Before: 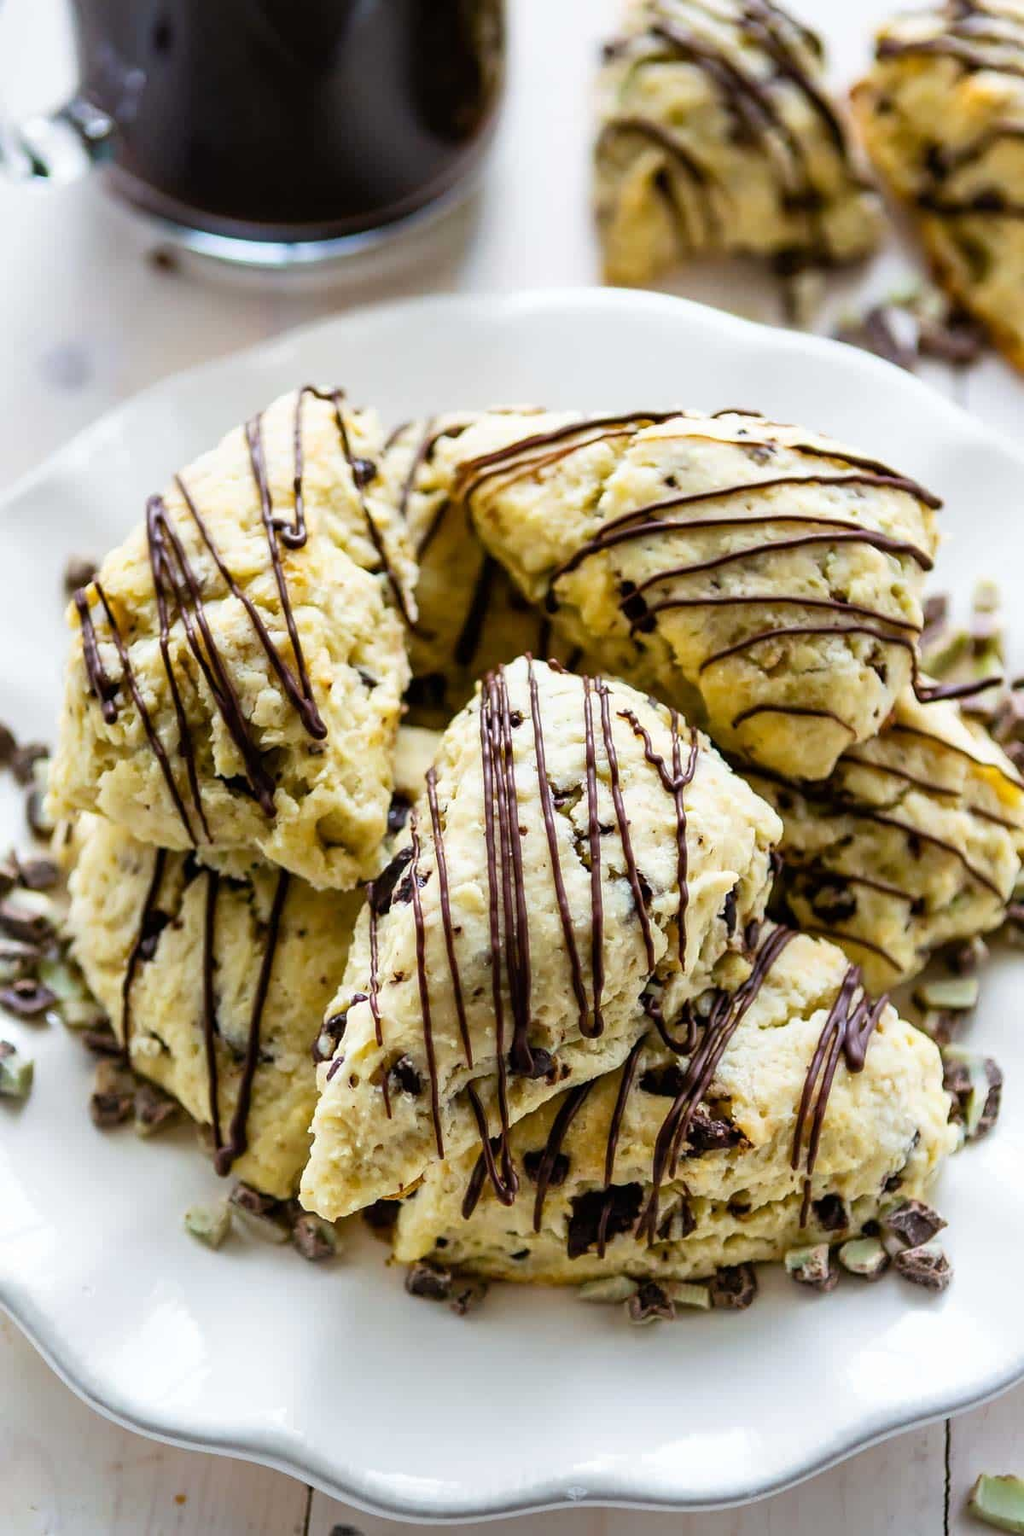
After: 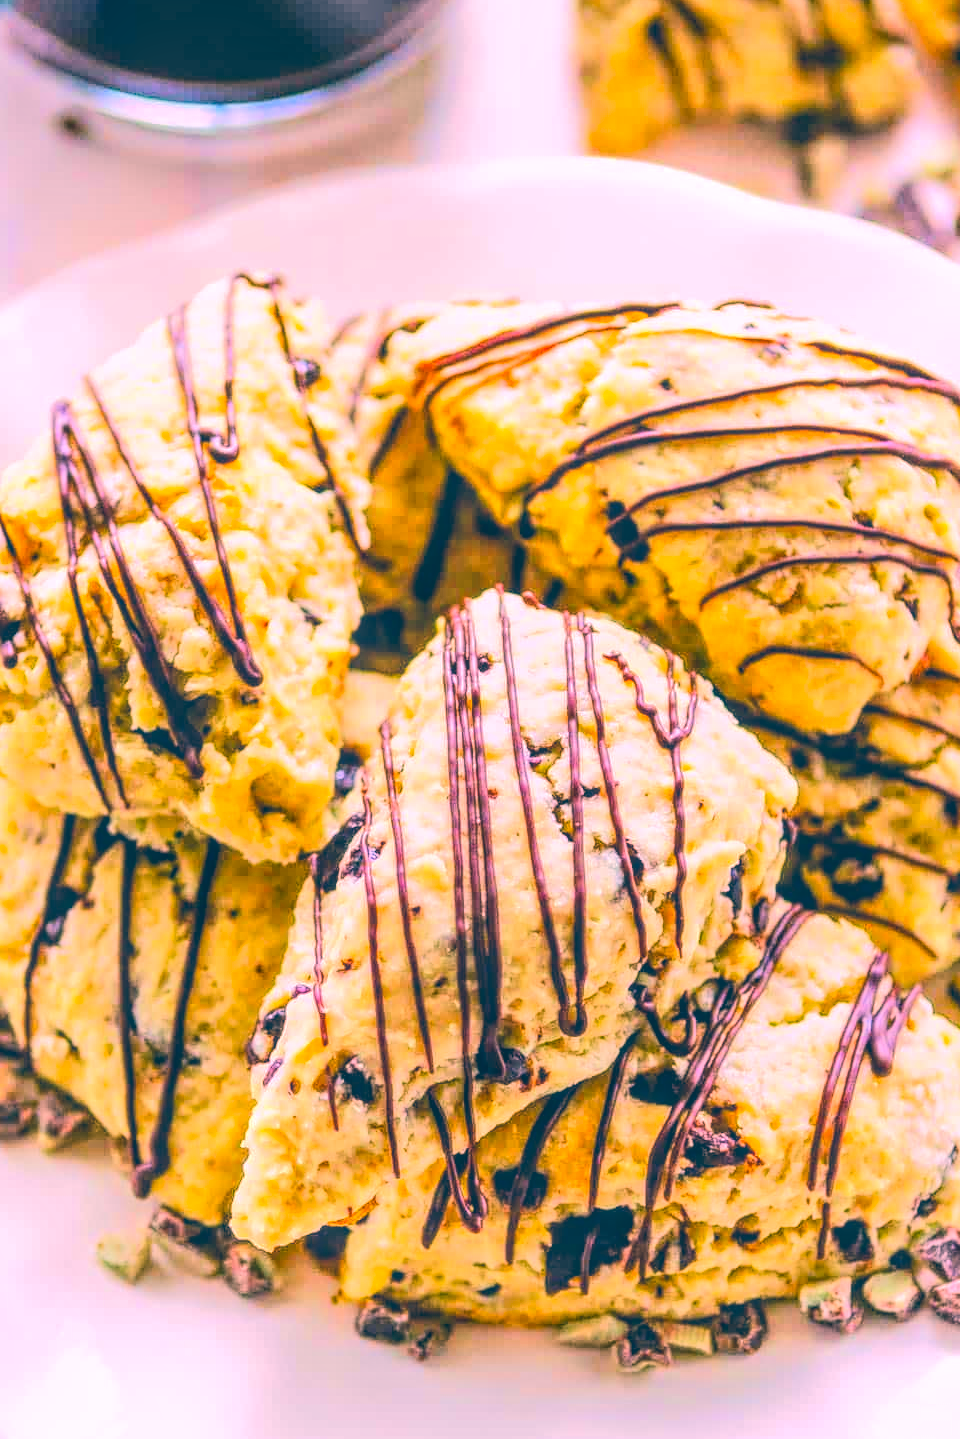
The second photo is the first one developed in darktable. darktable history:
tone equalizer: -7 EV 0.162 EV, -6 EV 0.58 EV, -5 EV 1.12 EV, -4 EV 1.36 EV, -3 EV 1.16 EV, -2 EV 0.6 EV, -1 EV 0.16 EV, edges refinement/feathering 500, mask exposure compensation -1.57 EV, preserve details no
color correction: highlights a* 16.98, highlights b* 0.337, shadows a* -14.98, shadows b* -14.41, saturation 1.51
local contrast: highlights 66%, shadows 33%, detail 167%, midtone range 0.2
crop and rotate: left 10.016%, top 10.028%, right 9.906%, bottom 9.983%
